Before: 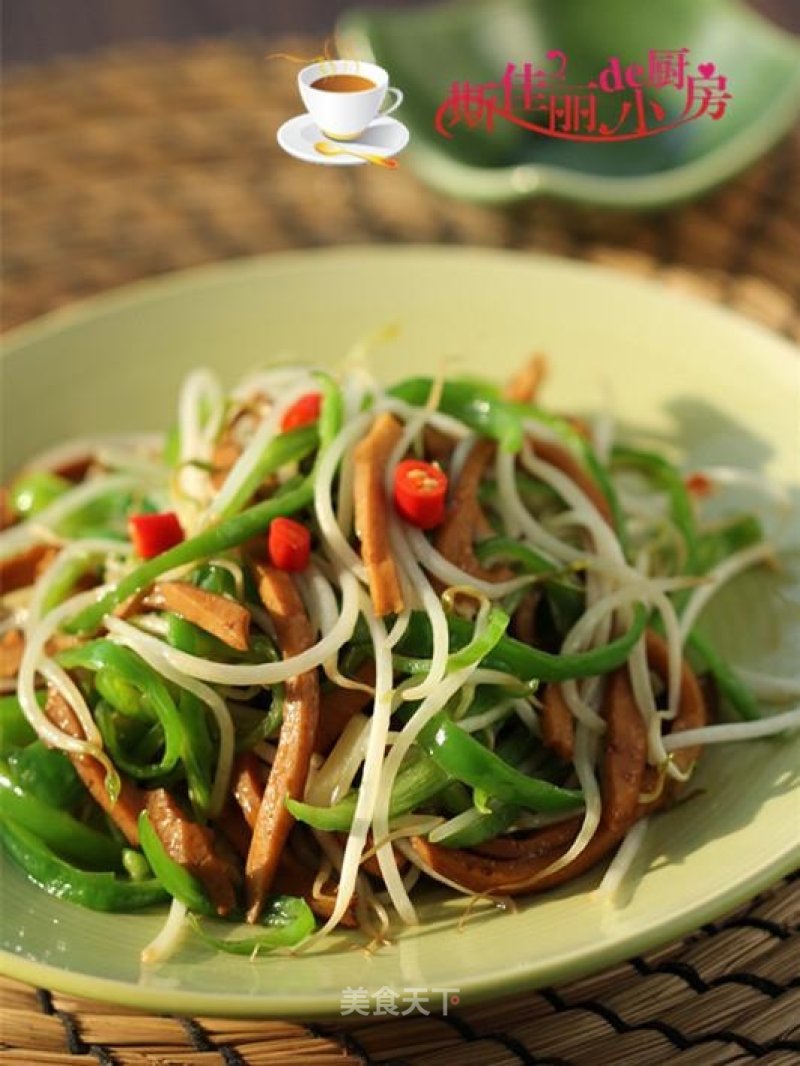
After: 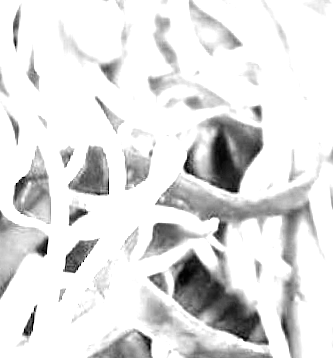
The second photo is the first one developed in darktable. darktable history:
monochrome: on, module defaults
rotate and perspective: rotation 0.72°, lens shift (vertical) -0.352, lens shift (horizontal) -0.051, crop left 0.152, crop right 0.859, crop top 0.019, crop bottom 0.964
crop: left 36.607%, top 34.735%, right 13.146%, bottom 30.611%
white balance: red 8, blue 8
